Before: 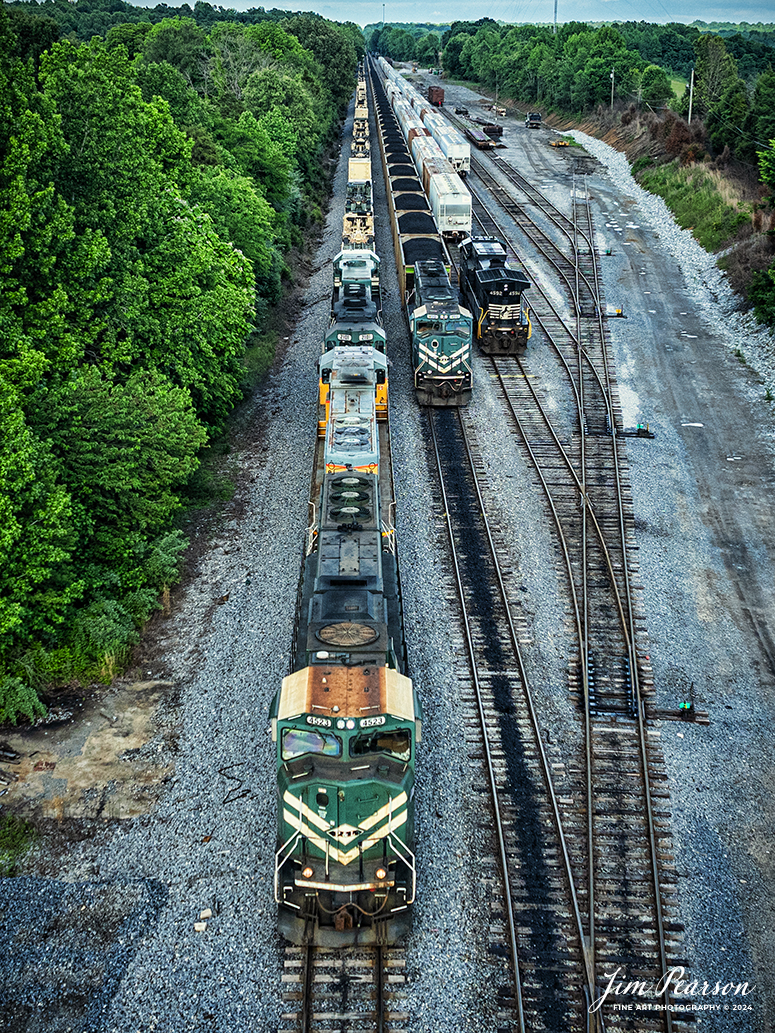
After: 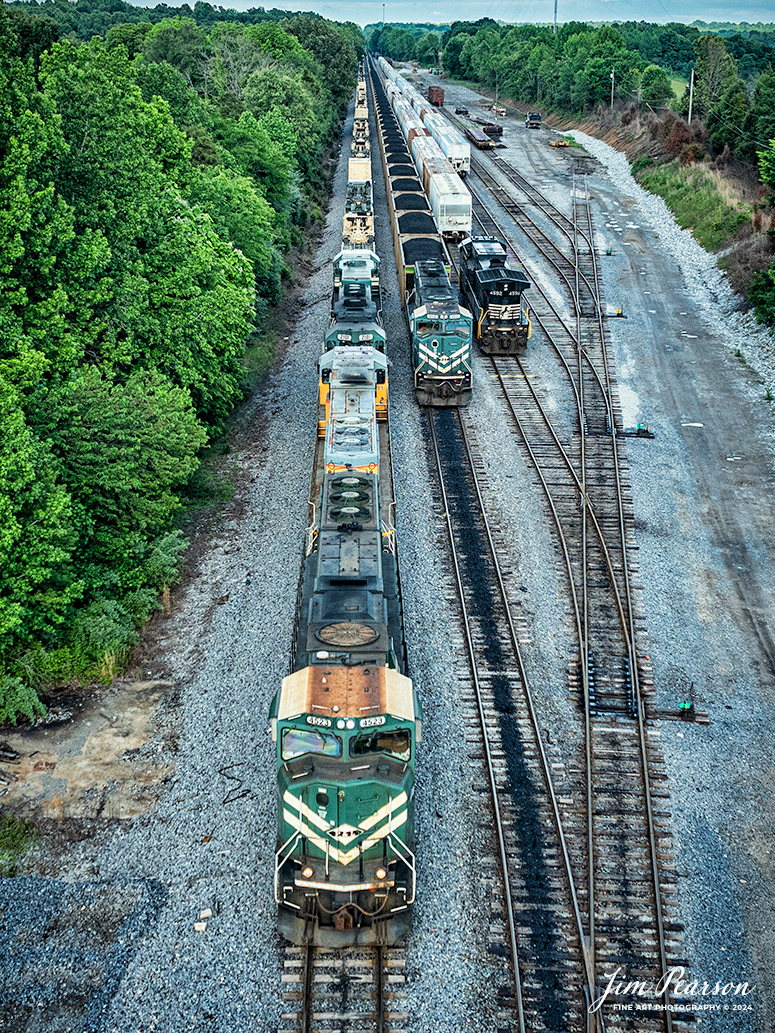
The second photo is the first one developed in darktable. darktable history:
white balance: red 0.986, blue 1.01
shadows and highlights: white point adjustment 0.1, highlights -70, soften with gaussian
